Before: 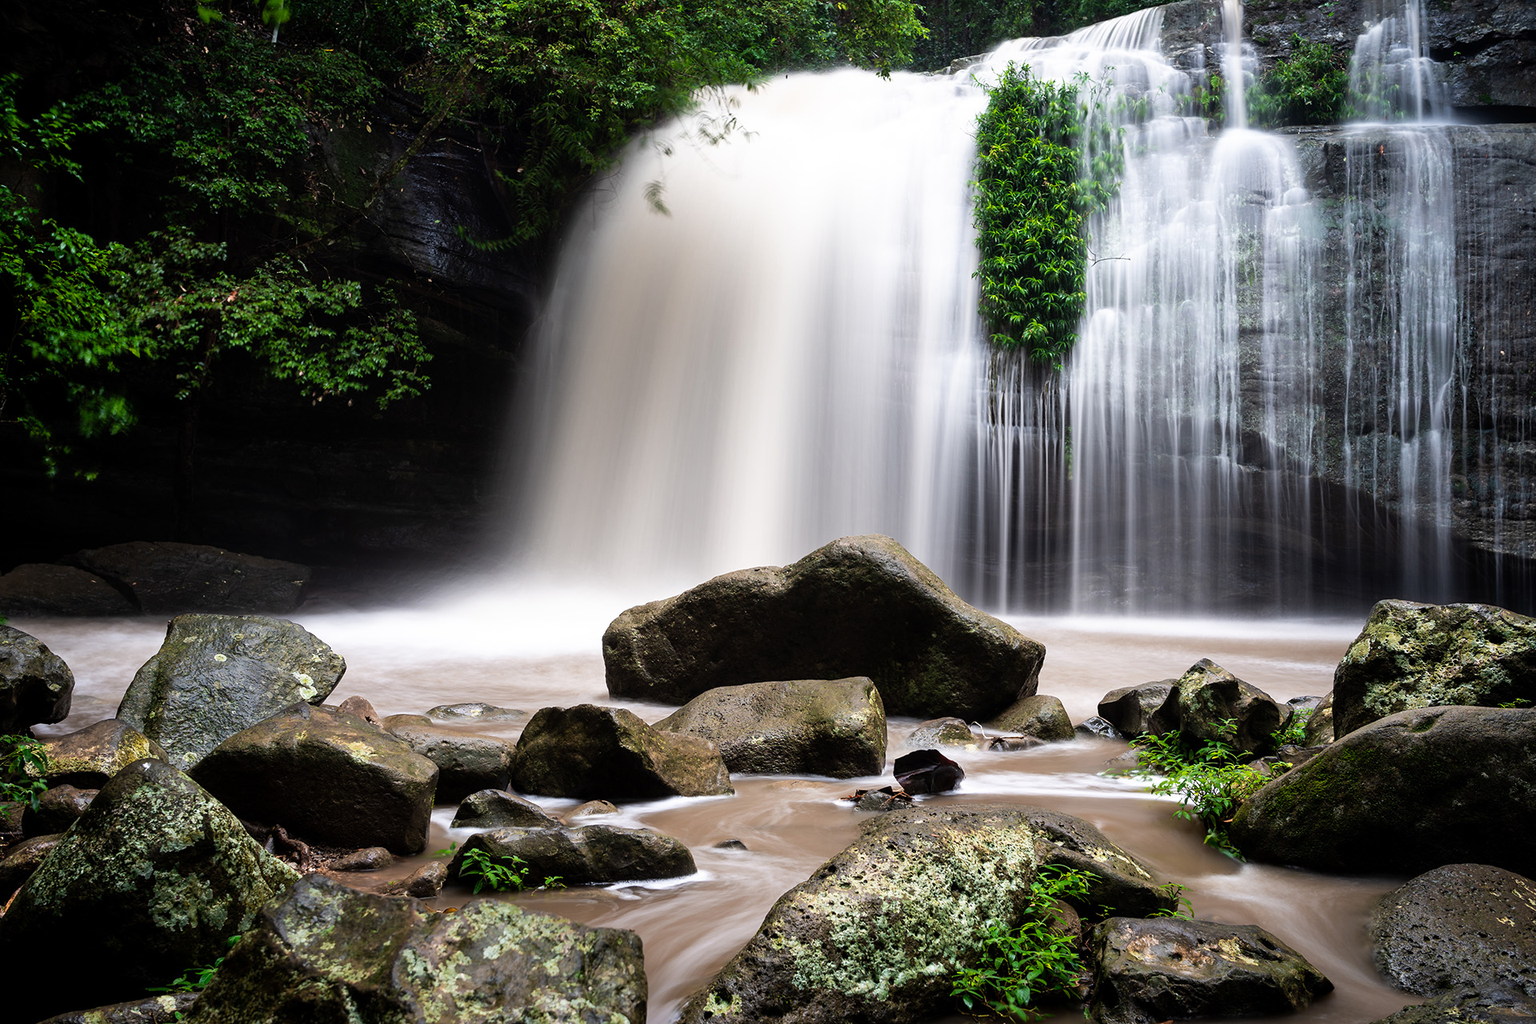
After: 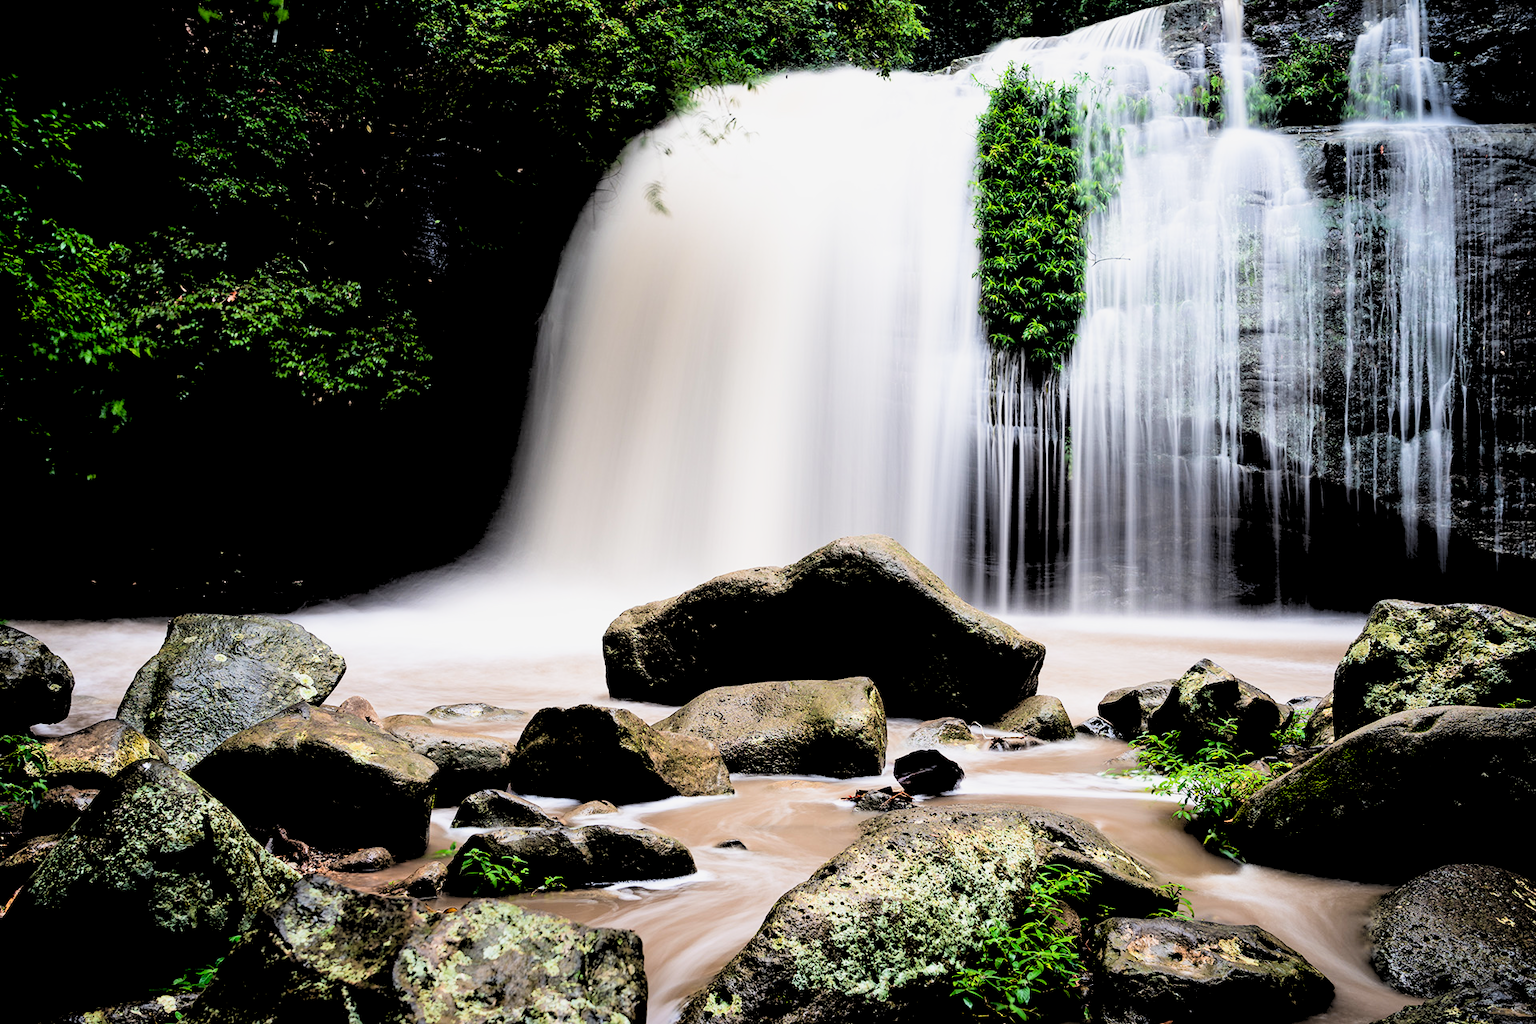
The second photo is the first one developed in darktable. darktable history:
filmic rgb: black relative exposure -5 EV, white relative exposure 3.5 EV, hardness 3.19, contrast 1.4, highlights saturation mix -30%
levels: levels [0.093, 0.434, 0.988]
